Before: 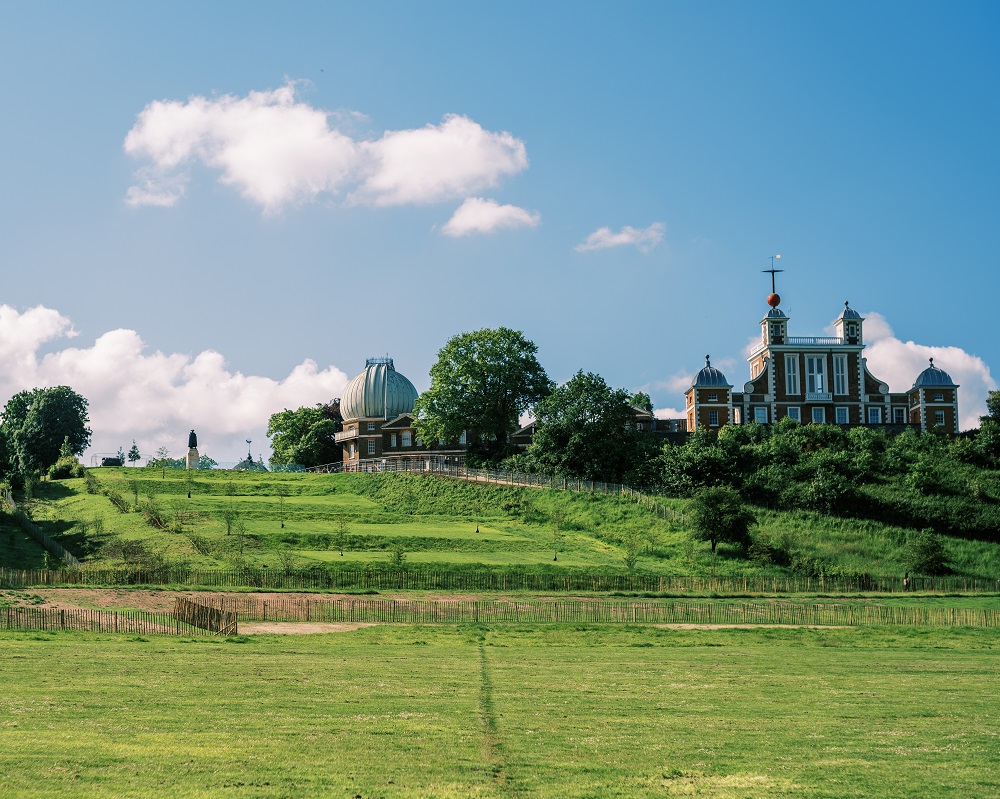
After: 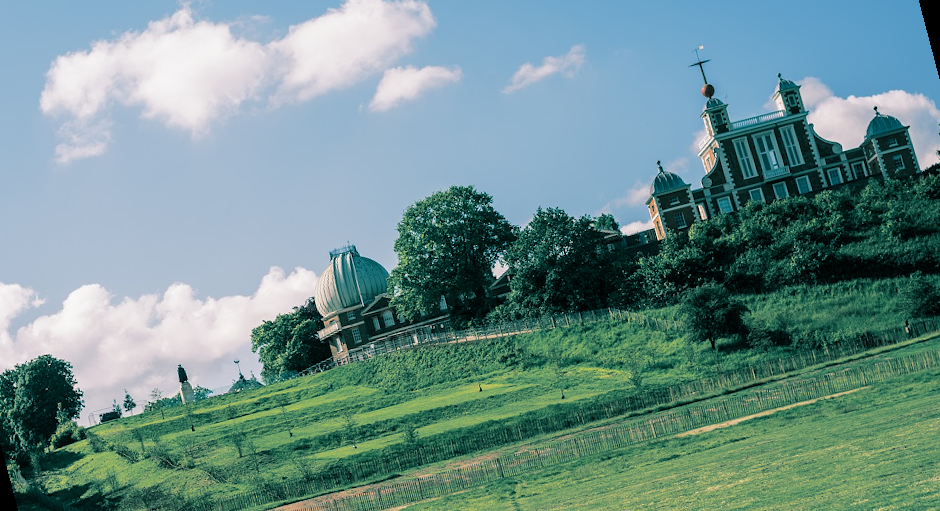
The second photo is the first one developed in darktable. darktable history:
split-toning: shadows › hue 183.6°, shadows › saturation 0.52, highlights › hue 0°, highlights › saturation 0
rotate and perspective: rotation -14.8°, crop left 0.1, crop right 0.903, crop top 0.25, crop bottom 0.748
